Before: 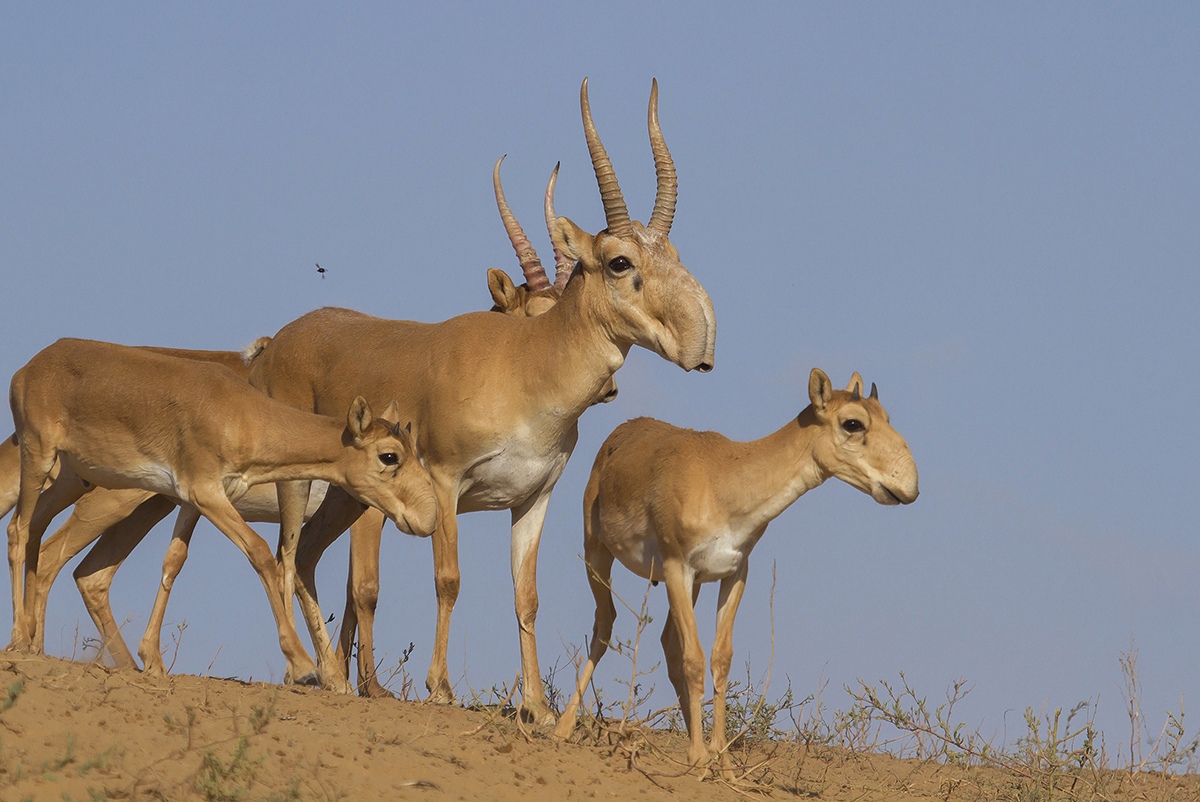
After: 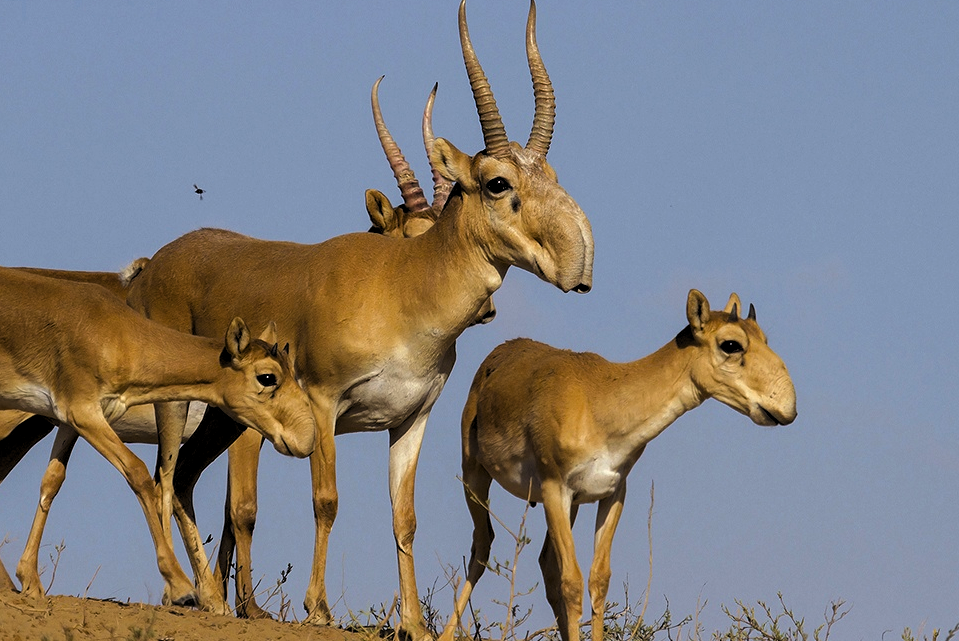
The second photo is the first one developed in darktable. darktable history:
tone equalizer: edges refinement/feathering 500, mask exposure compensation -1.57 EV, preserve details no
exposure: compensate exposure bias true, compensate highlight preservation false
levels: levels [0.182, 0.542, 0.902]
crop and rotate: left 10.235%, top 9.956%, right 9.836%, bottom 10.111%
color balance rgb: global offset › luminance -0.359%, perceptual saturation grading › global saturation 25.698%, global vibrance 9.782%
